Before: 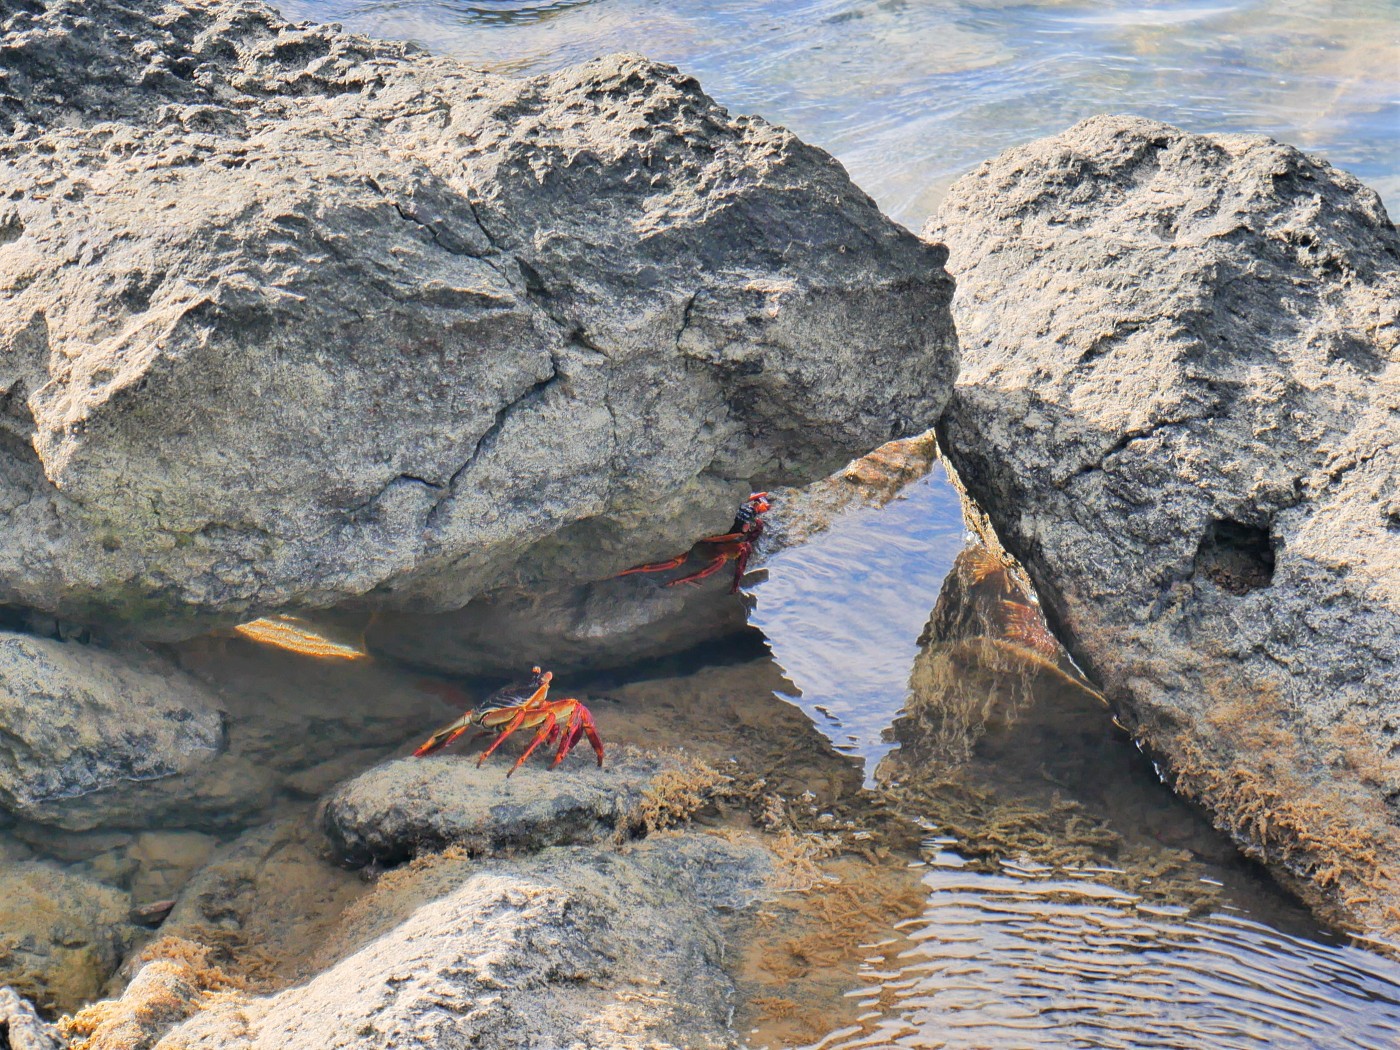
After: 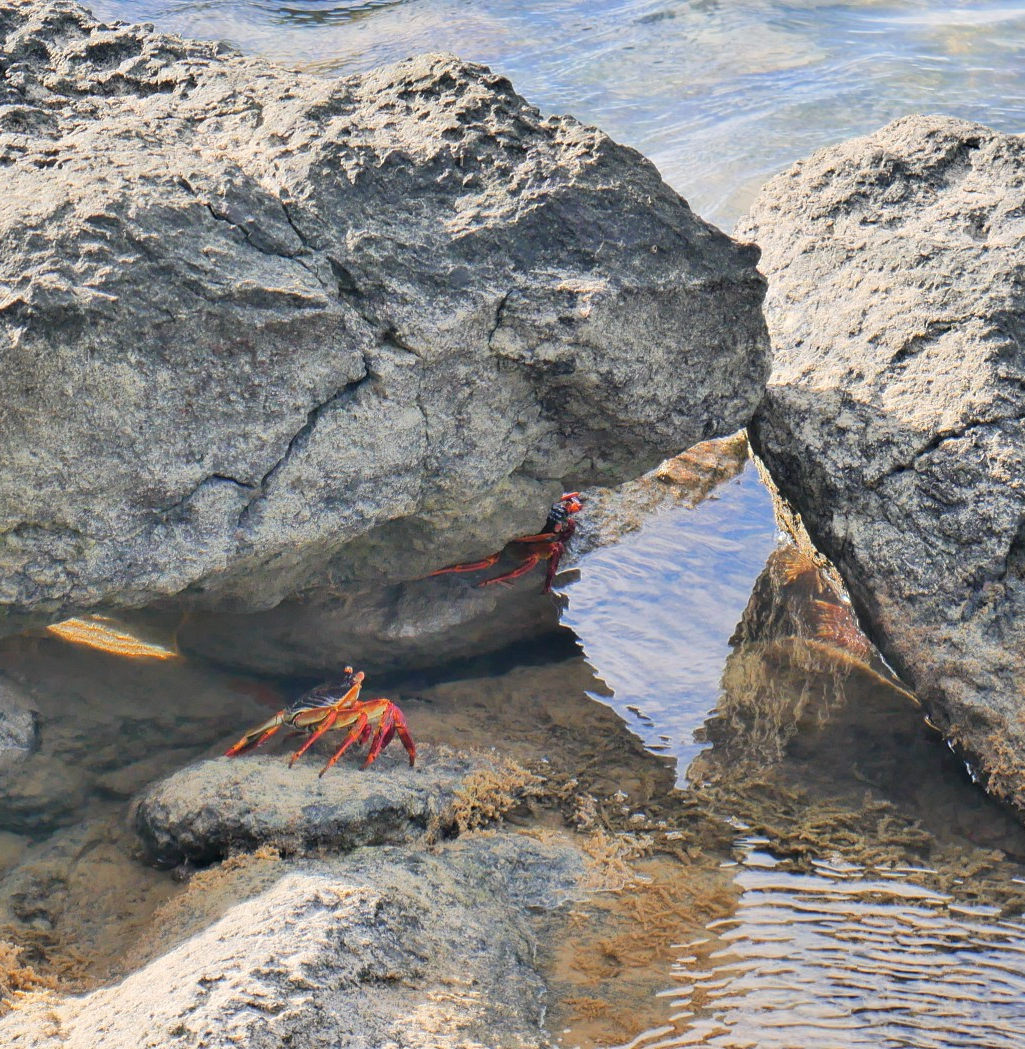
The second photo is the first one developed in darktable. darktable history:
crop: left 13.443%, right 13.31%
tone equalizer: on, module defaults
